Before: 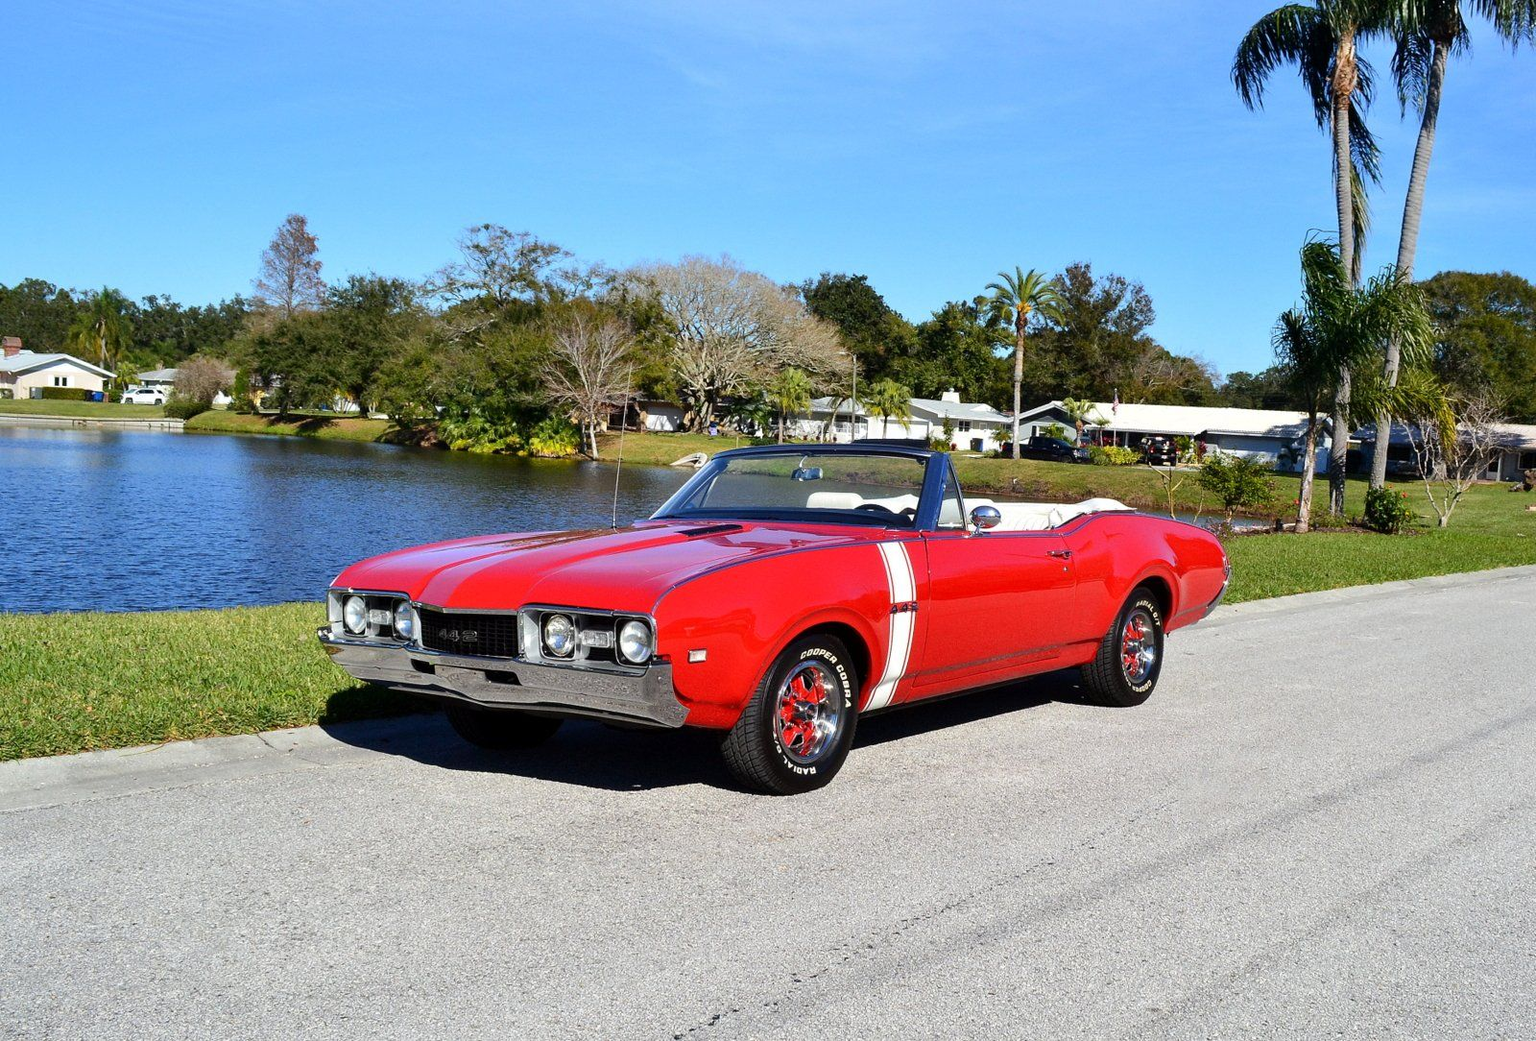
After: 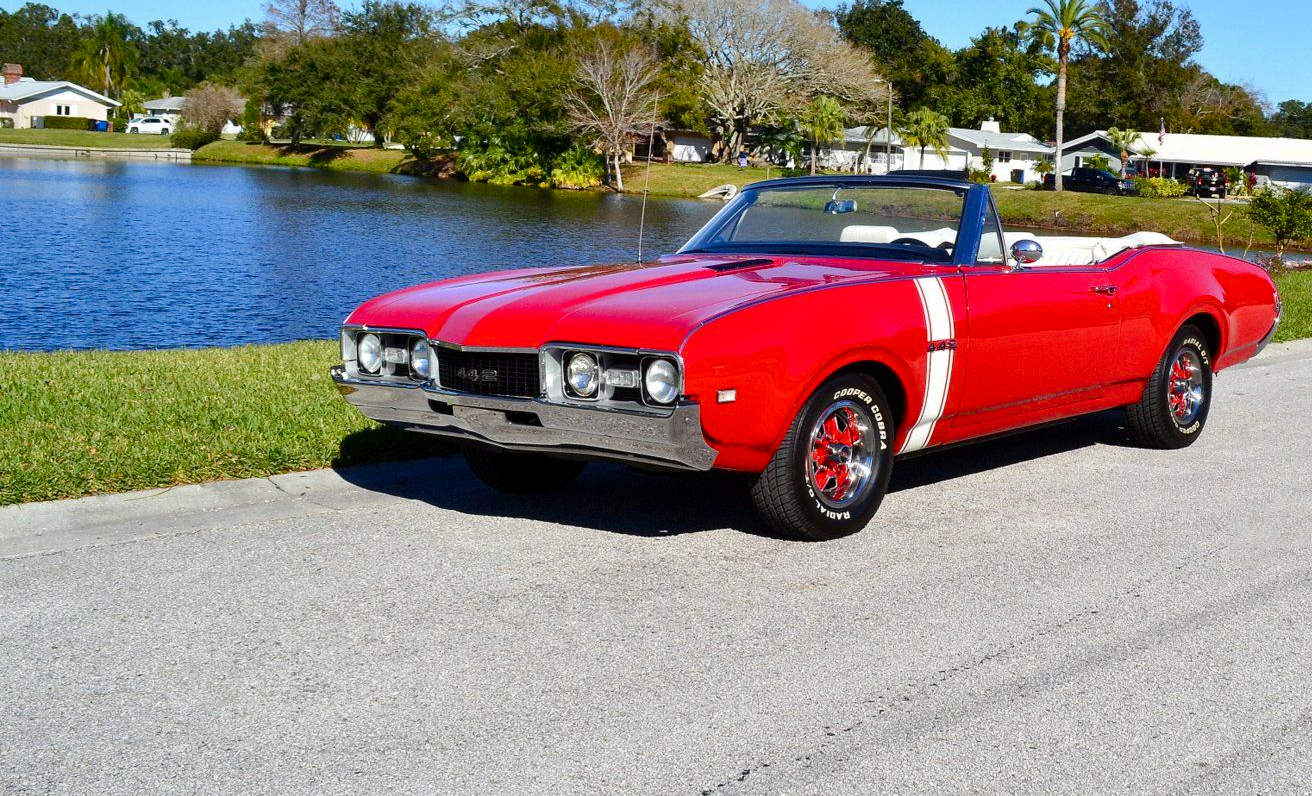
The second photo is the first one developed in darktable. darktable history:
crop: top 26.531%, right 17.959%
exposure: compensate highlight preservation false
color balance rgb: perceptual saturation grading › global saturation 20%, perceptual saturation grading › highlights -25%, perceptual saturation grading › shadows 25%
